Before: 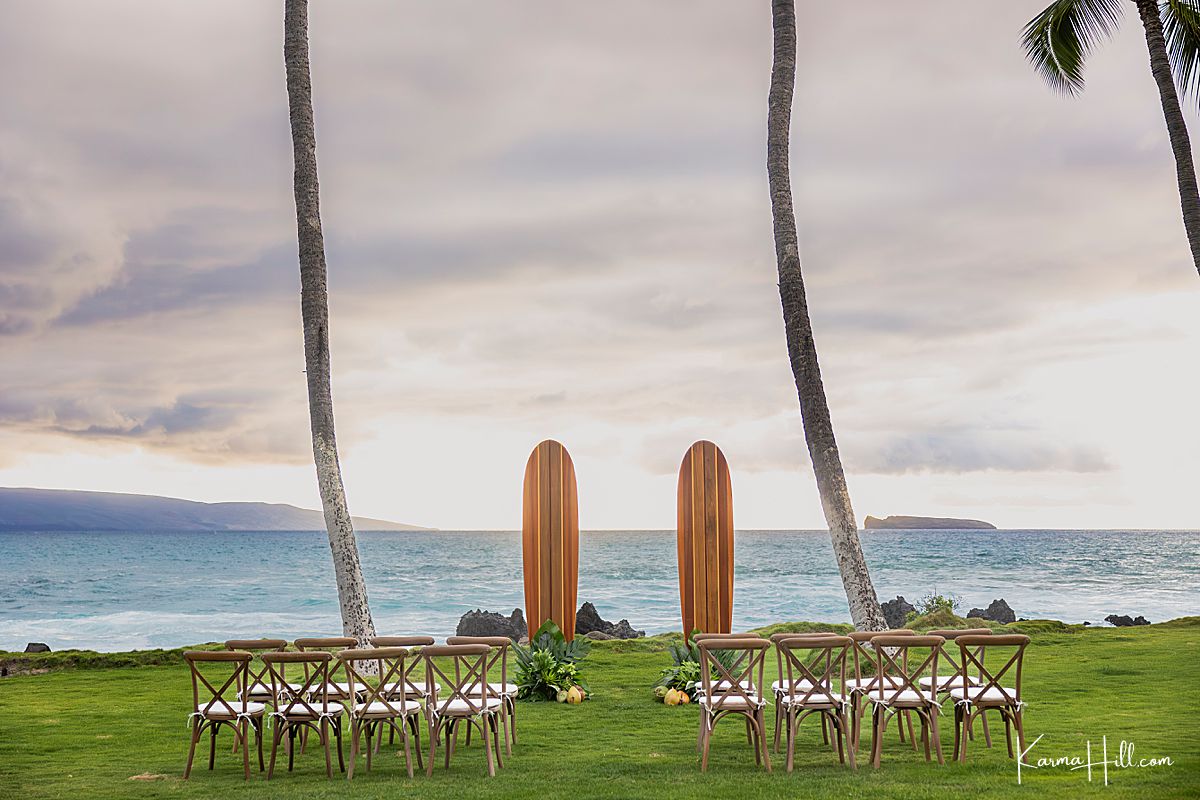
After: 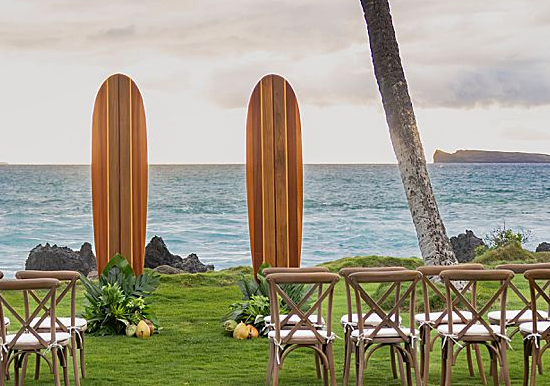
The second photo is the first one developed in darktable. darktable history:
shadows and highlights: shadows 29.61, highlights -30.47, low approximation 0.01, soften with gaussian
crop: left 35.976%, top 45.819%, right 18.162%, bottom 5.807%
haze removal: compatibility mode true, adaptive false
